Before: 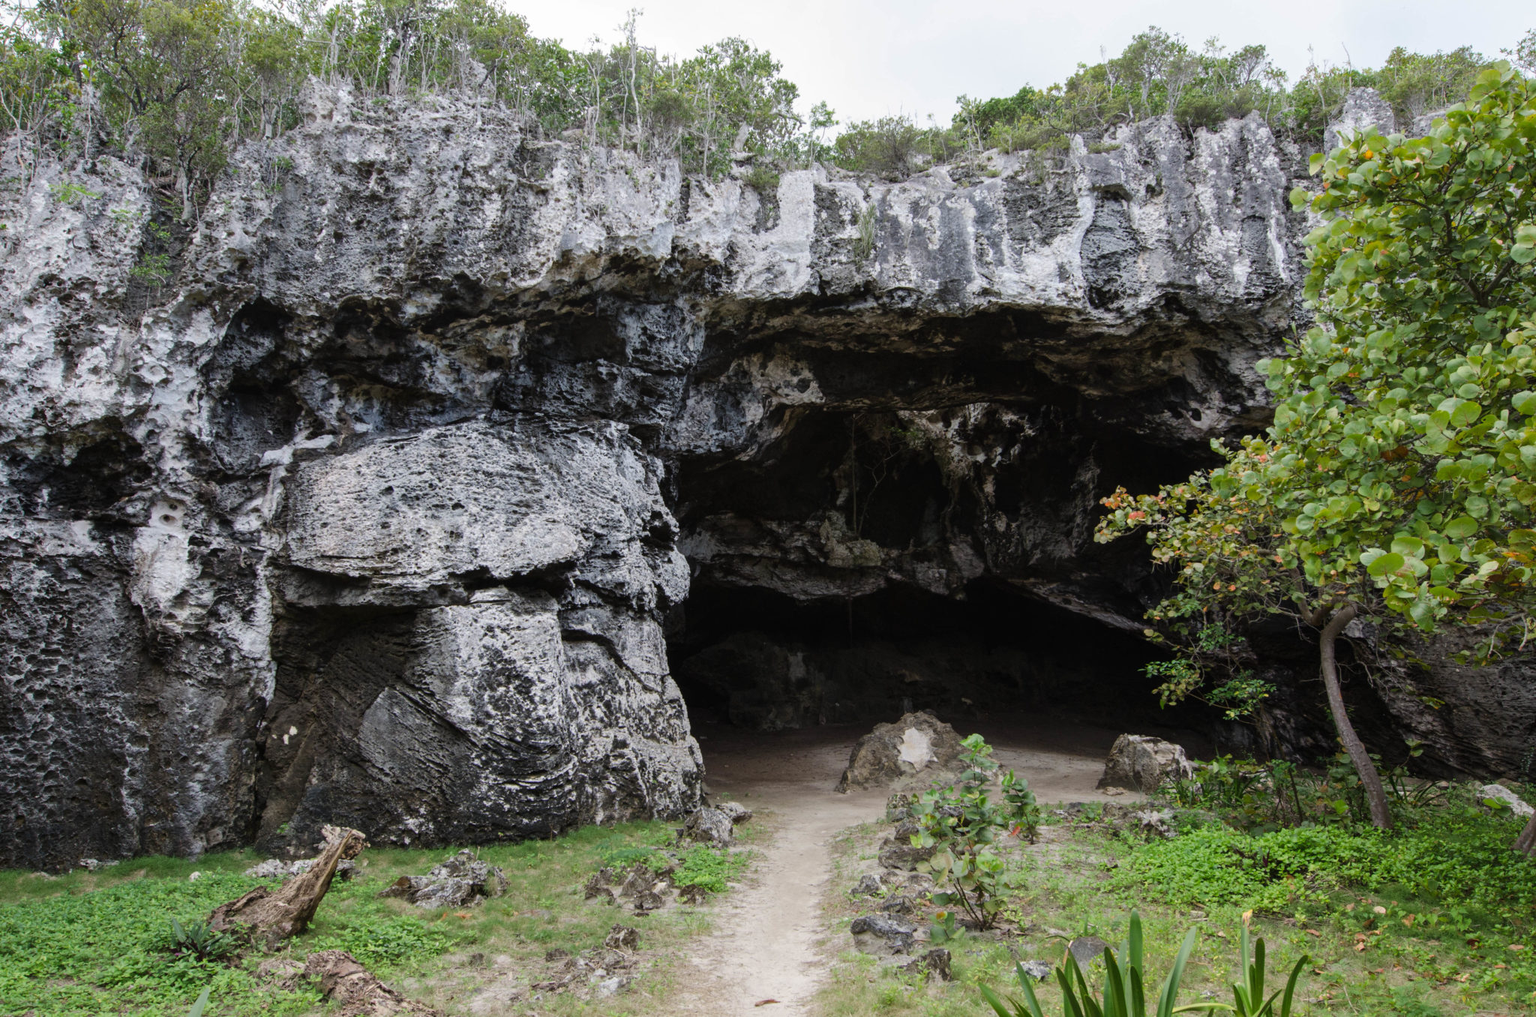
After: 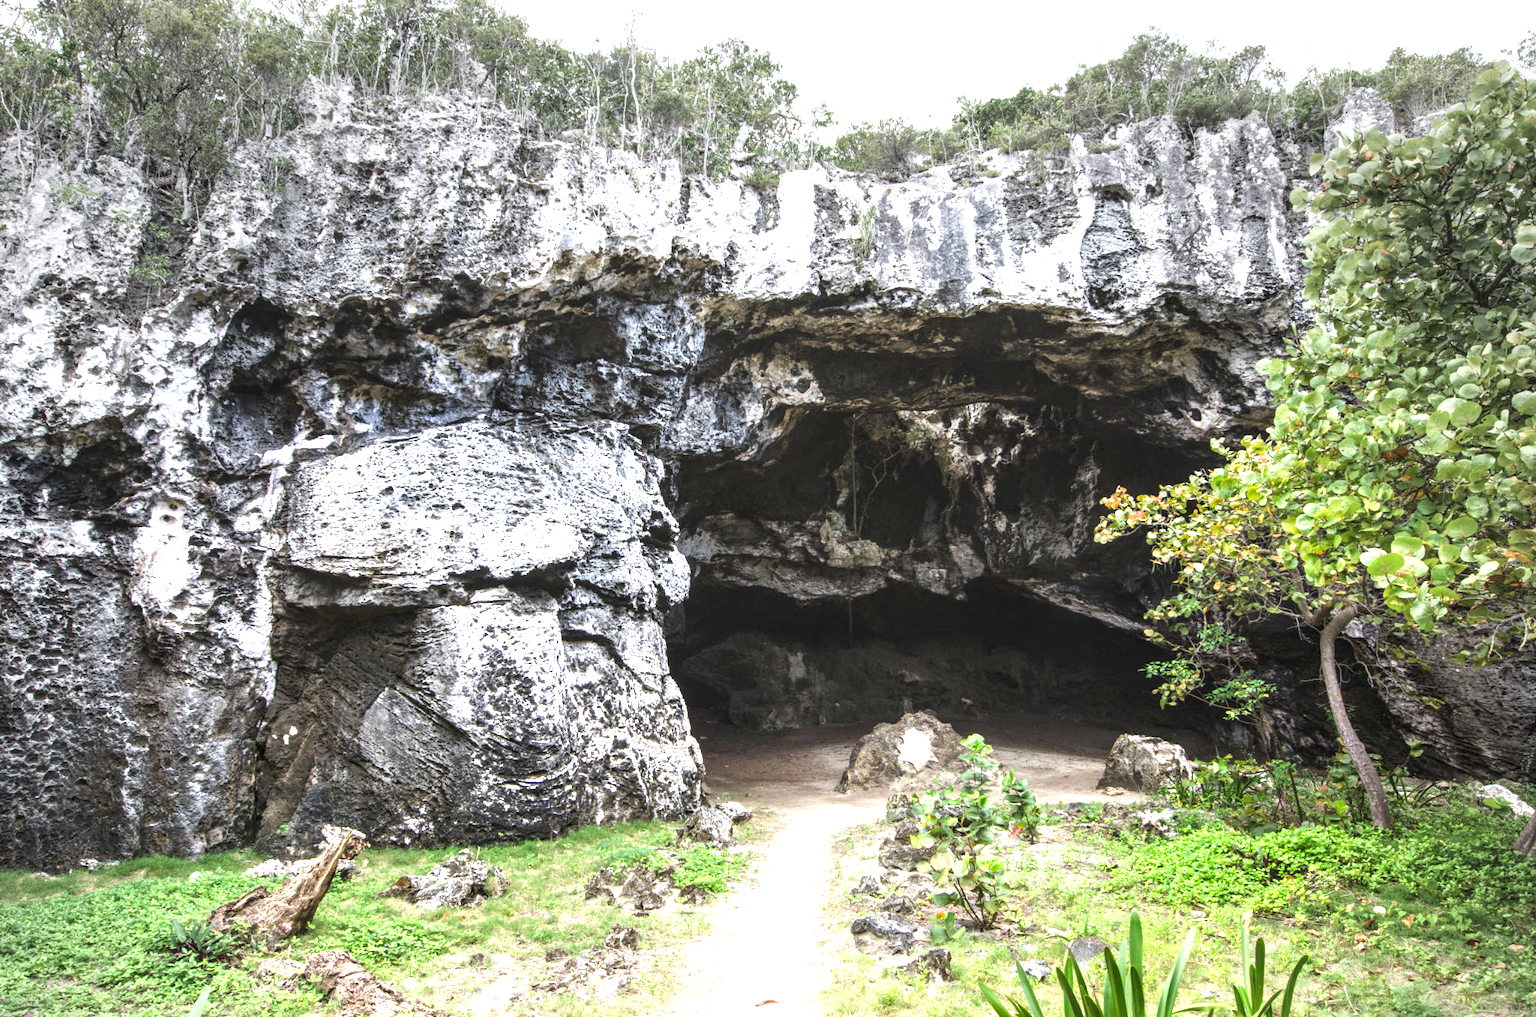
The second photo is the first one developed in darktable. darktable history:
local contrast: on, module defaults
exposure: black level correction 0, exposure 1.614 EV, compensate exposure bias true, compensate highlight preservation false
vignetting: center (-0.025, 0.399), automatic ratio true
